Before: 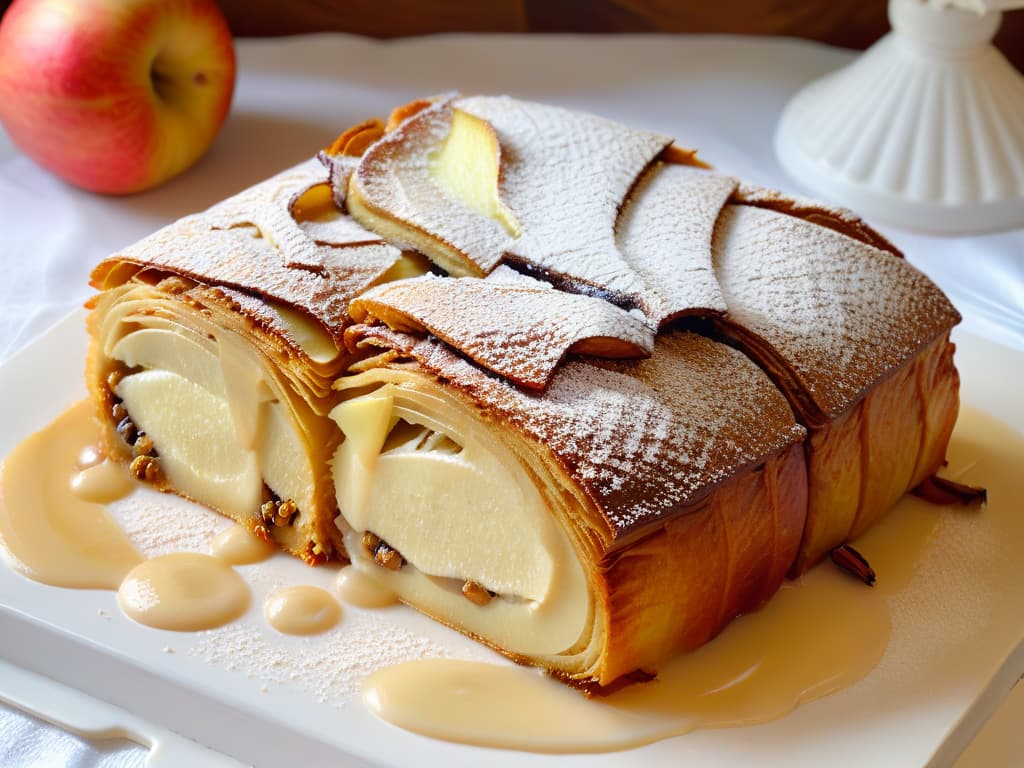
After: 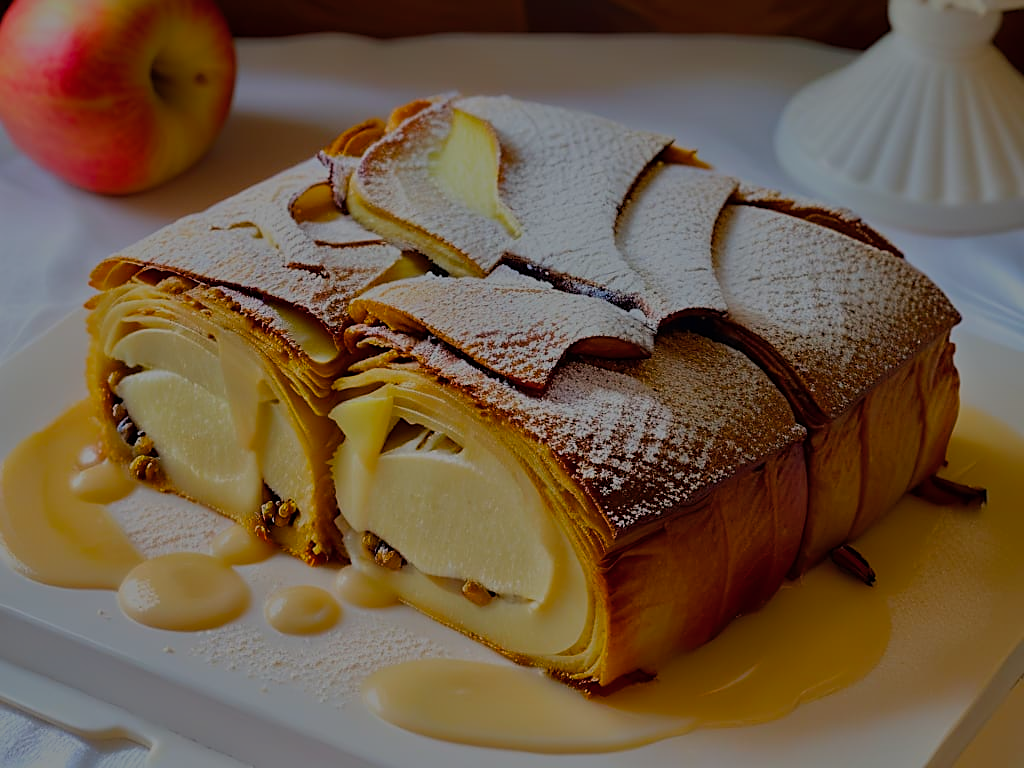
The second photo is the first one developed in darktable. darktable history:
sharpen: on, module defaults
color balance rgb: perceptual saturation grading › global saturation 25%, perceptual brilliance grading › mid-tones 10%, perceptual brilliance grading › shadows 15%, global vibrance 20%
shadows and highlights: shadows 40, highlights -60
tone equalizer: -8 EV -2 EV, -7 EV -2 EV, -6 EV -2 EV, -5 EV -2 EV, -4 EV -2 EV, -3 EV -2 EV, -2 EV -2 EV, -1 EV -1.63 EV, +0 EV -2 EV
